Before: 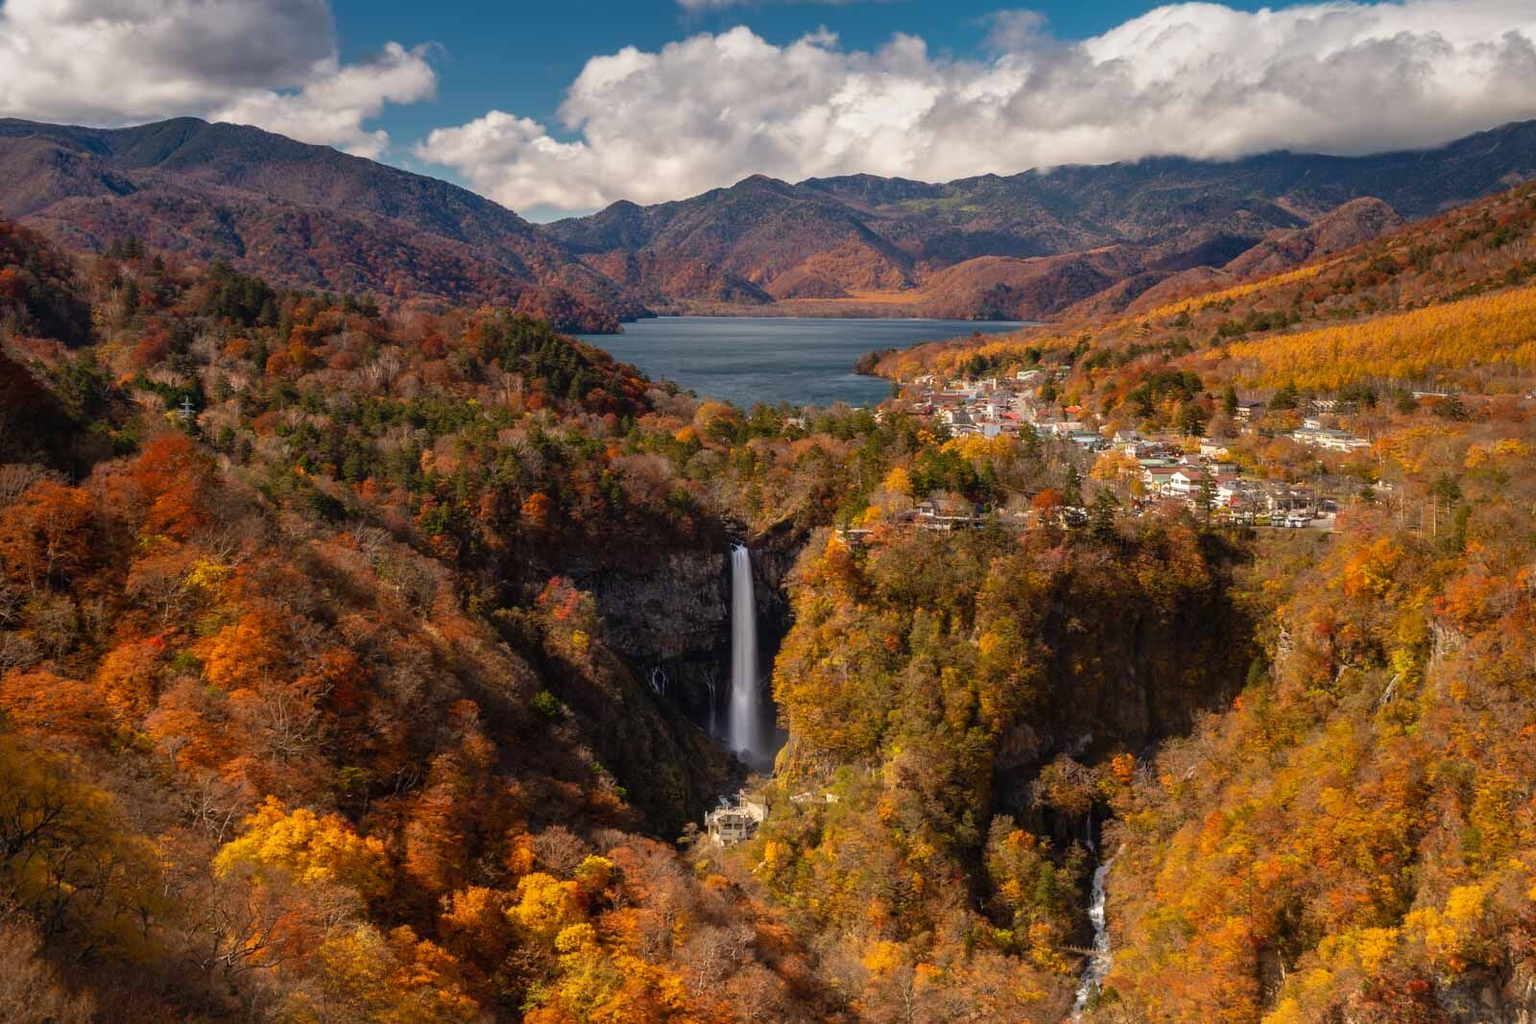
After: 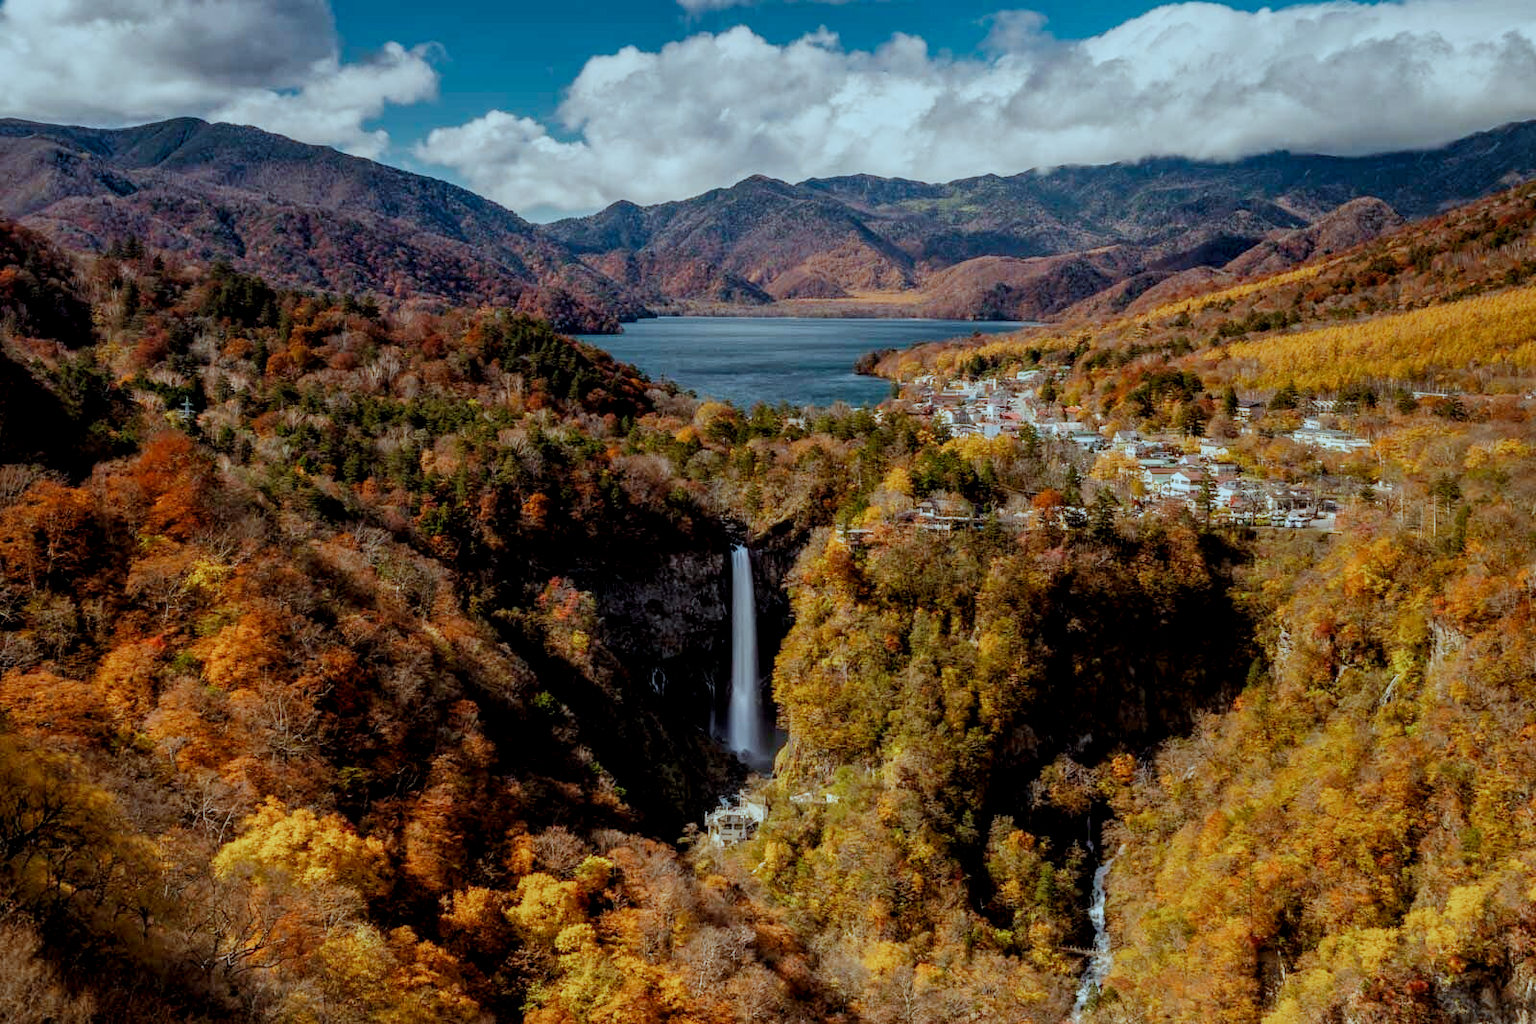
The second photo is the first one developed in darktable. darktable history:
color correction: highlights a* -12.08, highlights b* -14.93
filmic rgb: black relative exposure -7.09 EV, white relative exposure 5.36 EV, hardness 3.03, add noise in highlights 0, preserve chrominance no, color science v3 (2019), use custom middle-gray values true, contrast in highlights soft
local contrast: detail 130%
